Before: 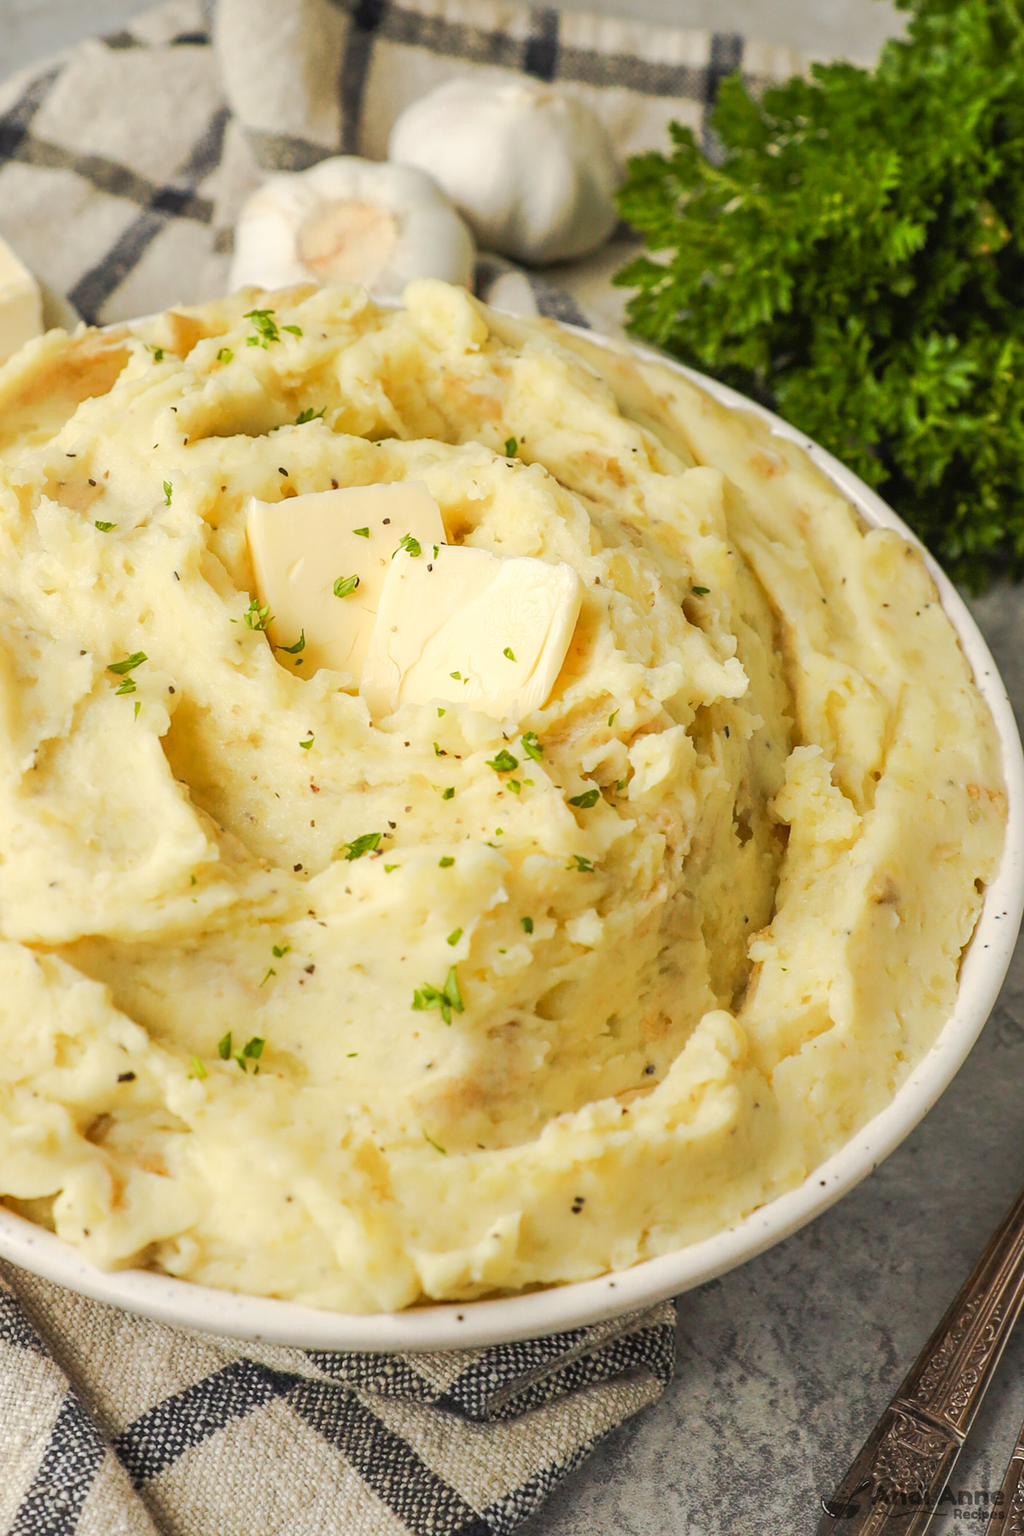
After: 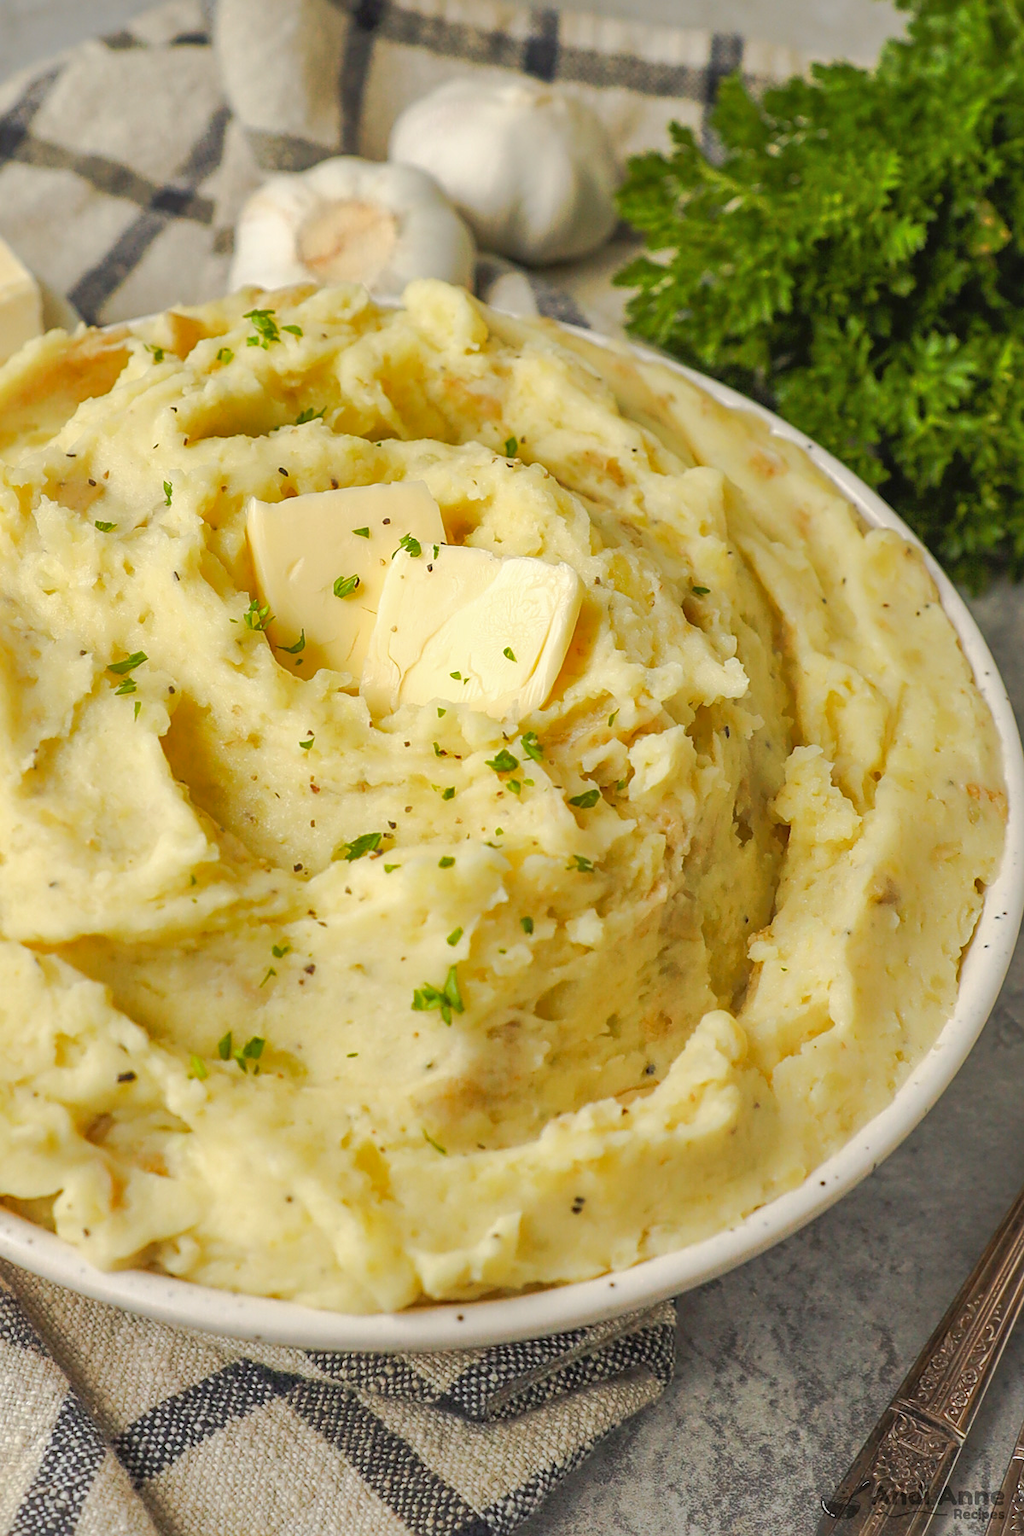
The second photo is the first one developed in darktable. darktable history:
shadows and highlights: highlights color adjustment 73.92%
sharpen: amount 0.207
